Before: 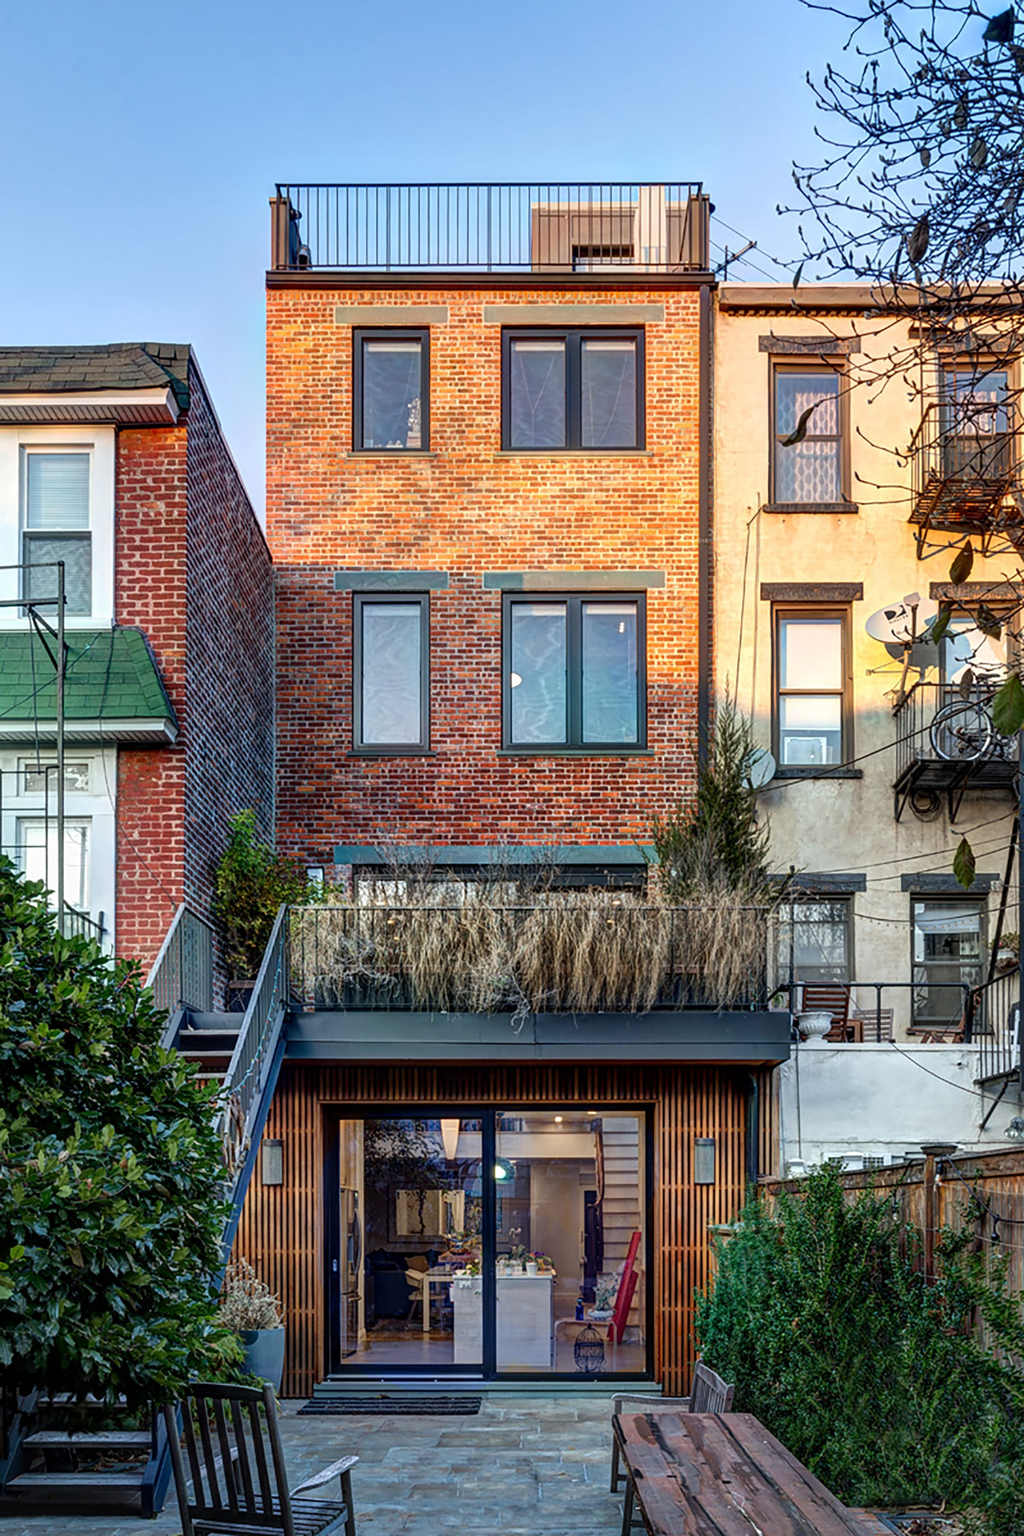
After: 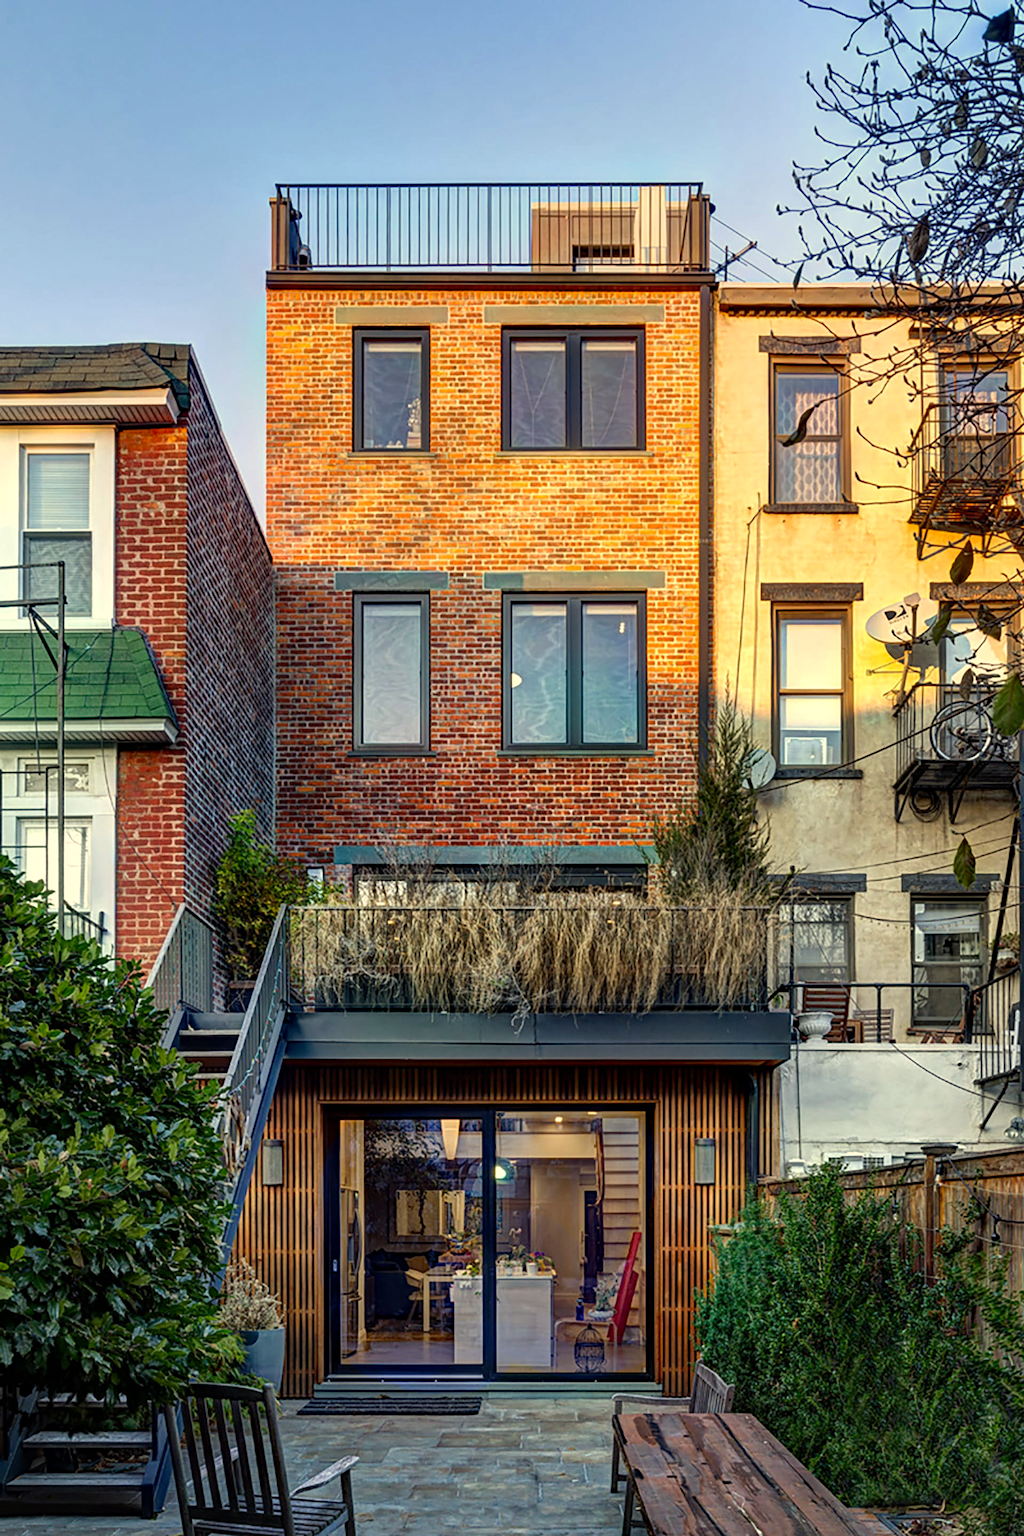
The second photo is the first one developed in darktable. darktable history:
color correction: highlights a* 1.39, highlights b* 17.83
haze removal: compatibility mode true, adaptive false
